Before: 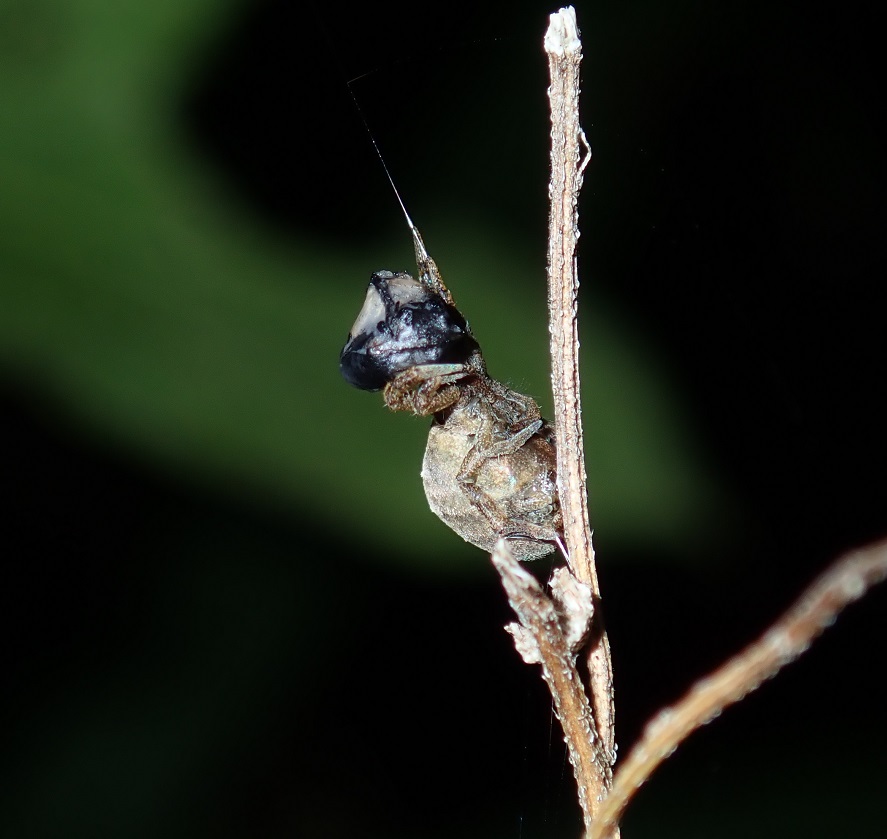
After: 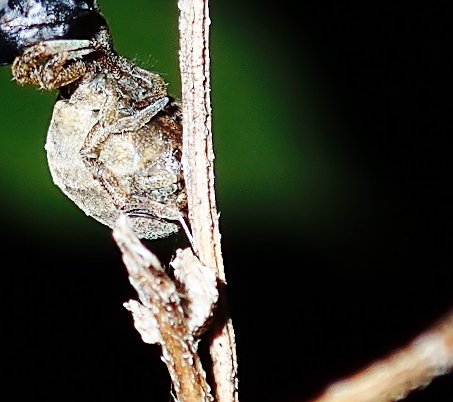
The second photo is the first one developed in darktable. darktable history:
crop: left 34.479%, top 38.822%, right 13.718%, bottom 5.172%
sharpen: on, module defaults
base curve: curves: ch0 [(0, 0) (0.036, 0.025) (0.121, 0.166) (0.206, 0.329) (0.605, 0.79) (1, 1)], preserve colors none
rotate and perspective: rotation 1.69°, lens shift (vertical) -0.023, lens shift (horizontal) -0.291, crop left 0.025, crop right 0.988, crop top 0.092, crop bottom 0.842
